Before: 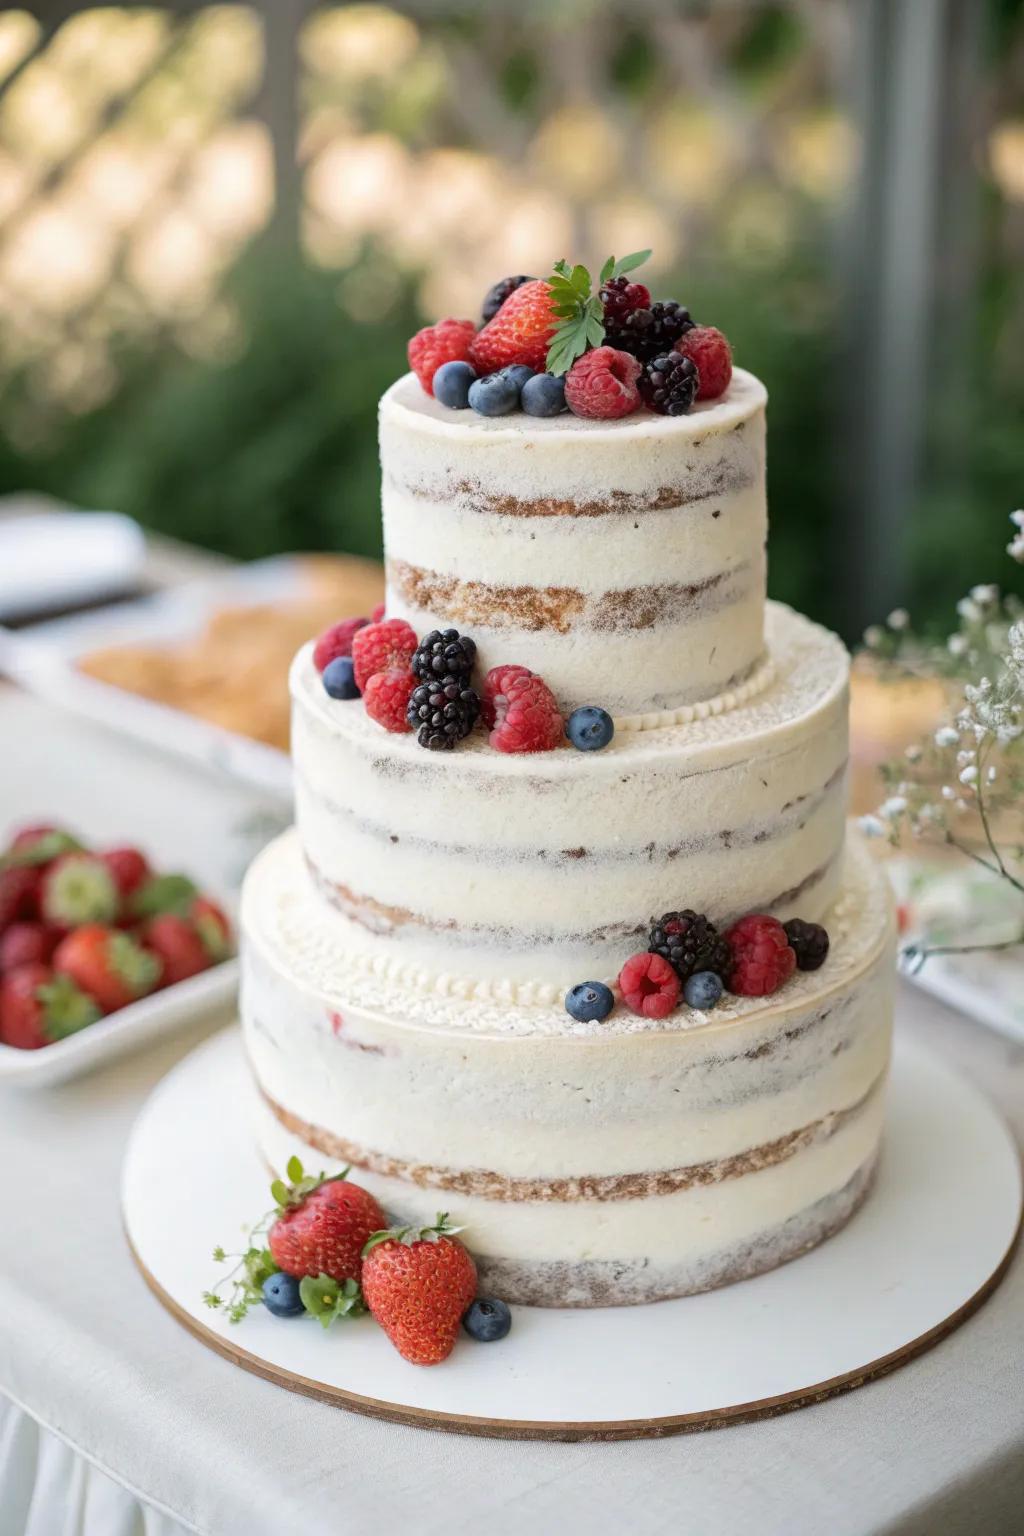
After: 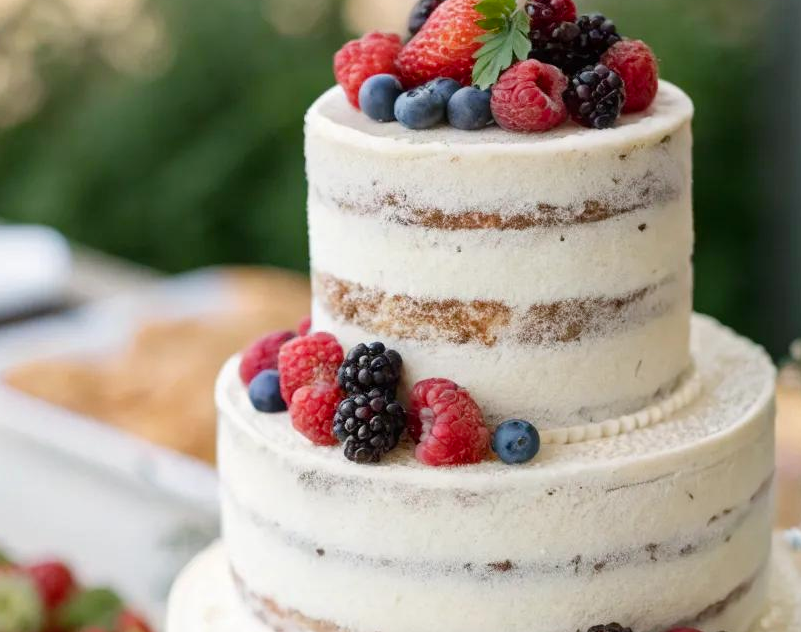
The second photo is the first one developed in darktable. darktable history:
color correction: highlights b* -0.036
color balance rgb: perceptual saturation grading › global saturation 0.456%, perceptual saturation grading › highlights -19.865%, perceptual saturation grading › shadows 19.061%, global vibrance 20%
crop: left 7.25%, top 18.702%, right 14.452%, bottom 40.093%
